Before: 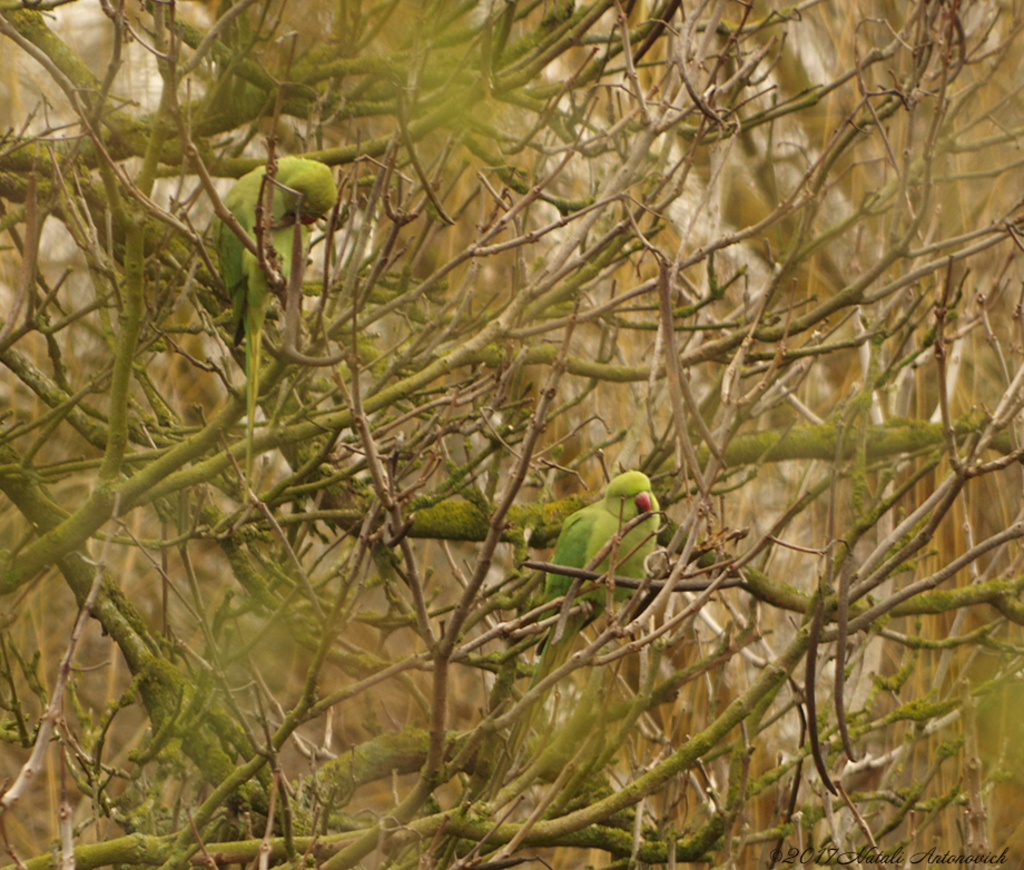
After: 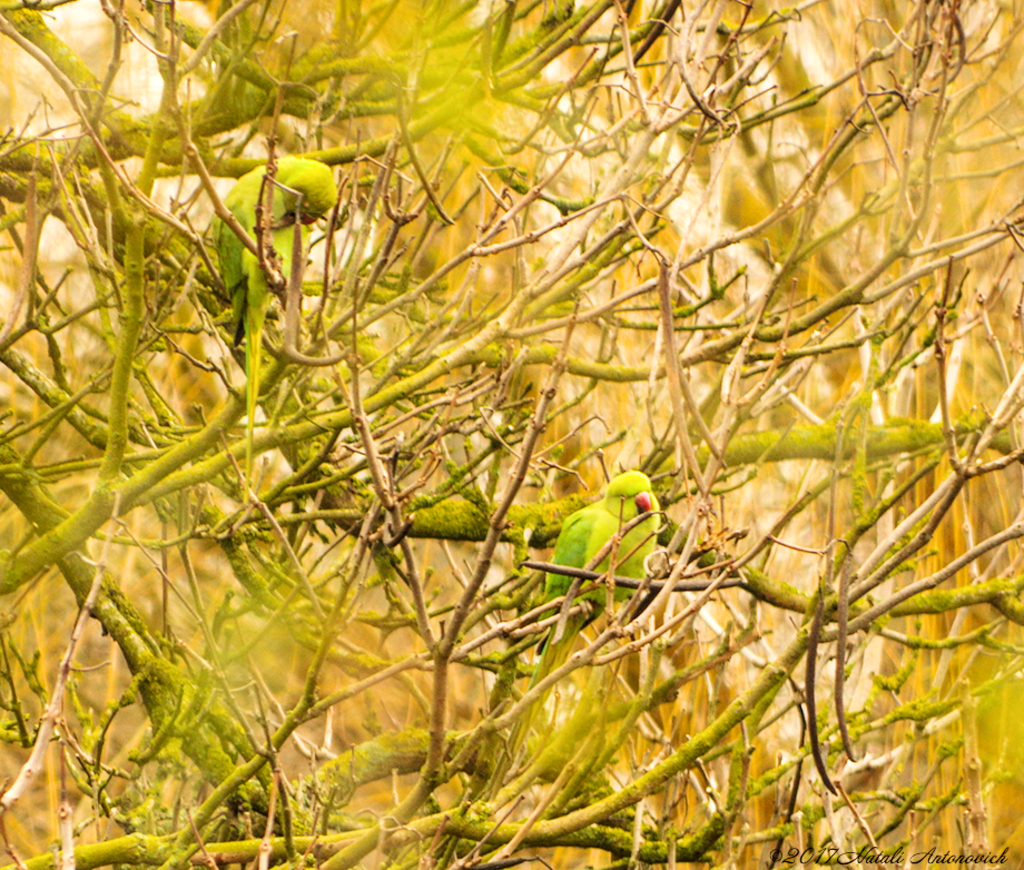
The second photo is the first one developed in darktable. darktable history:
local contrast: on, module defaults
color balance rgb: perceptual saturation grading › global saturation 20%, global vibrance 10%
exposure: black level correction 0, exposure 1 EV, compensate exposure bias true, compensate highlight preservation false
filmic rgb: black relative exposure -7 EV, hardness 3.74, contrast 1.3
